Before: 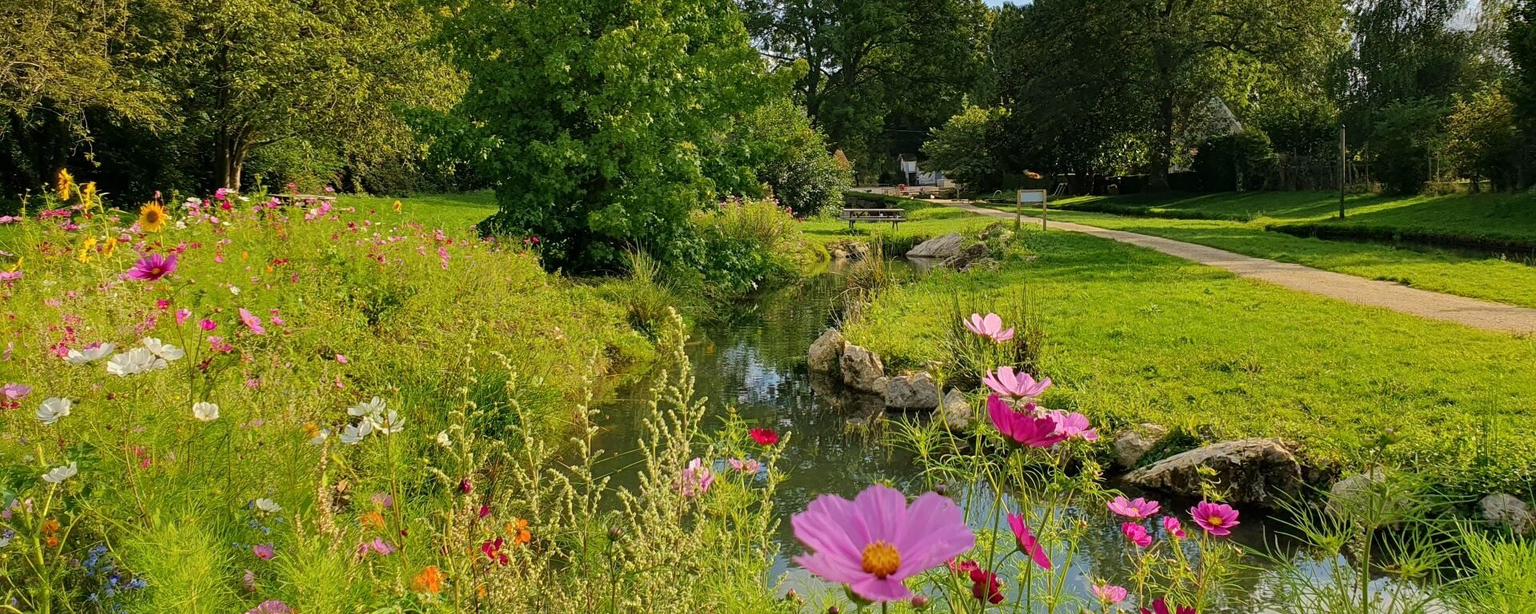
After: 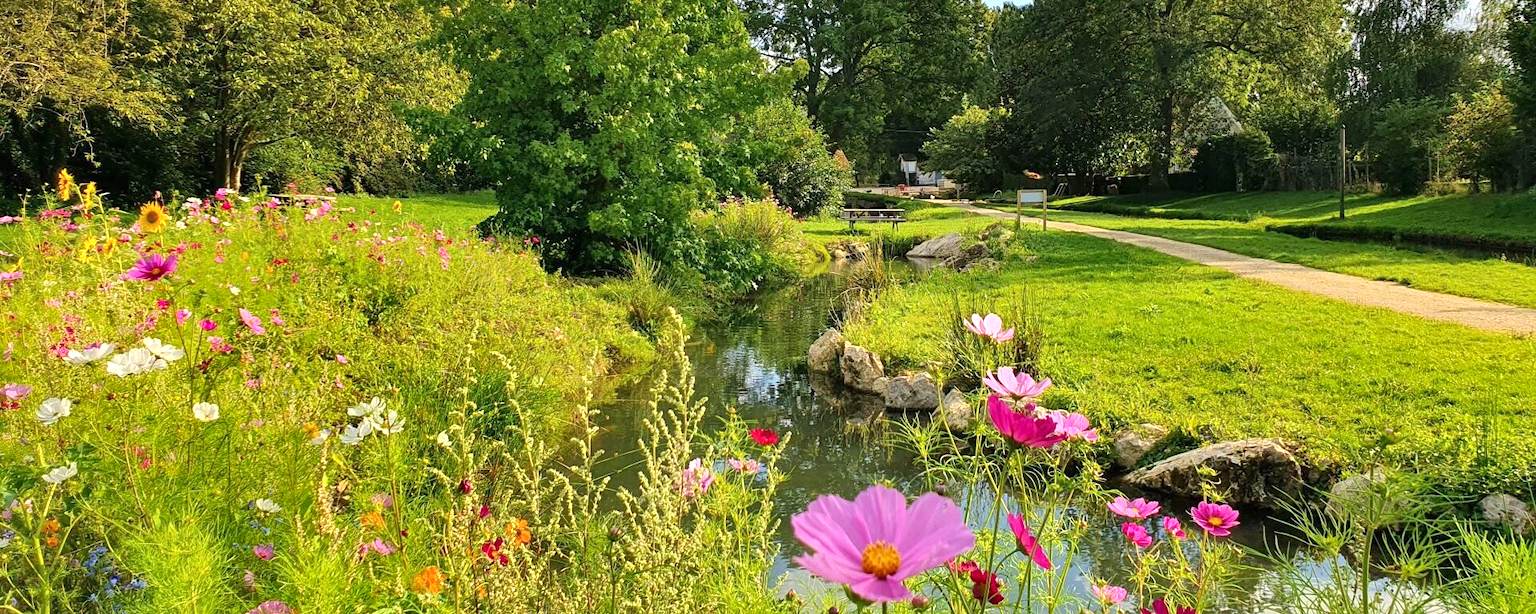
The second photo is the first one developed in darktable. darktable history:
shadows and highlights: shadows color adjustment 97.66%, soften with gaussian
exposure: black level correction 0, exposure 0.7 EV, compensate exposure bias true, compensate highlight preservation false
